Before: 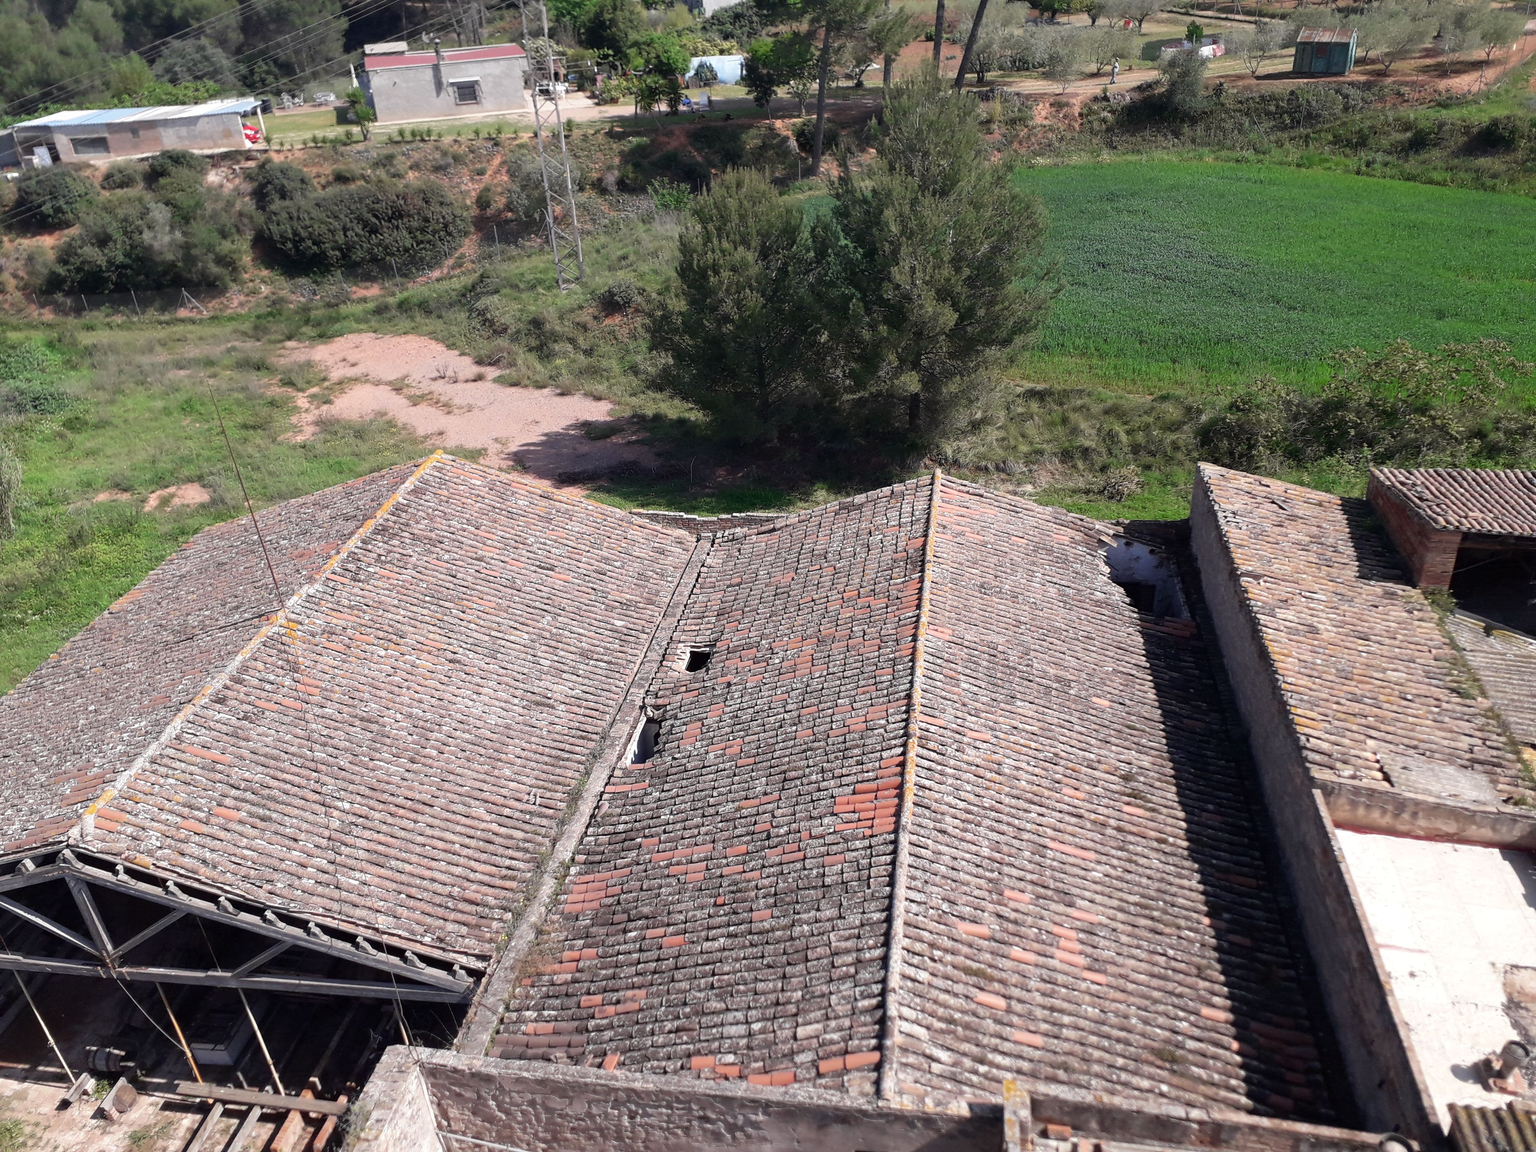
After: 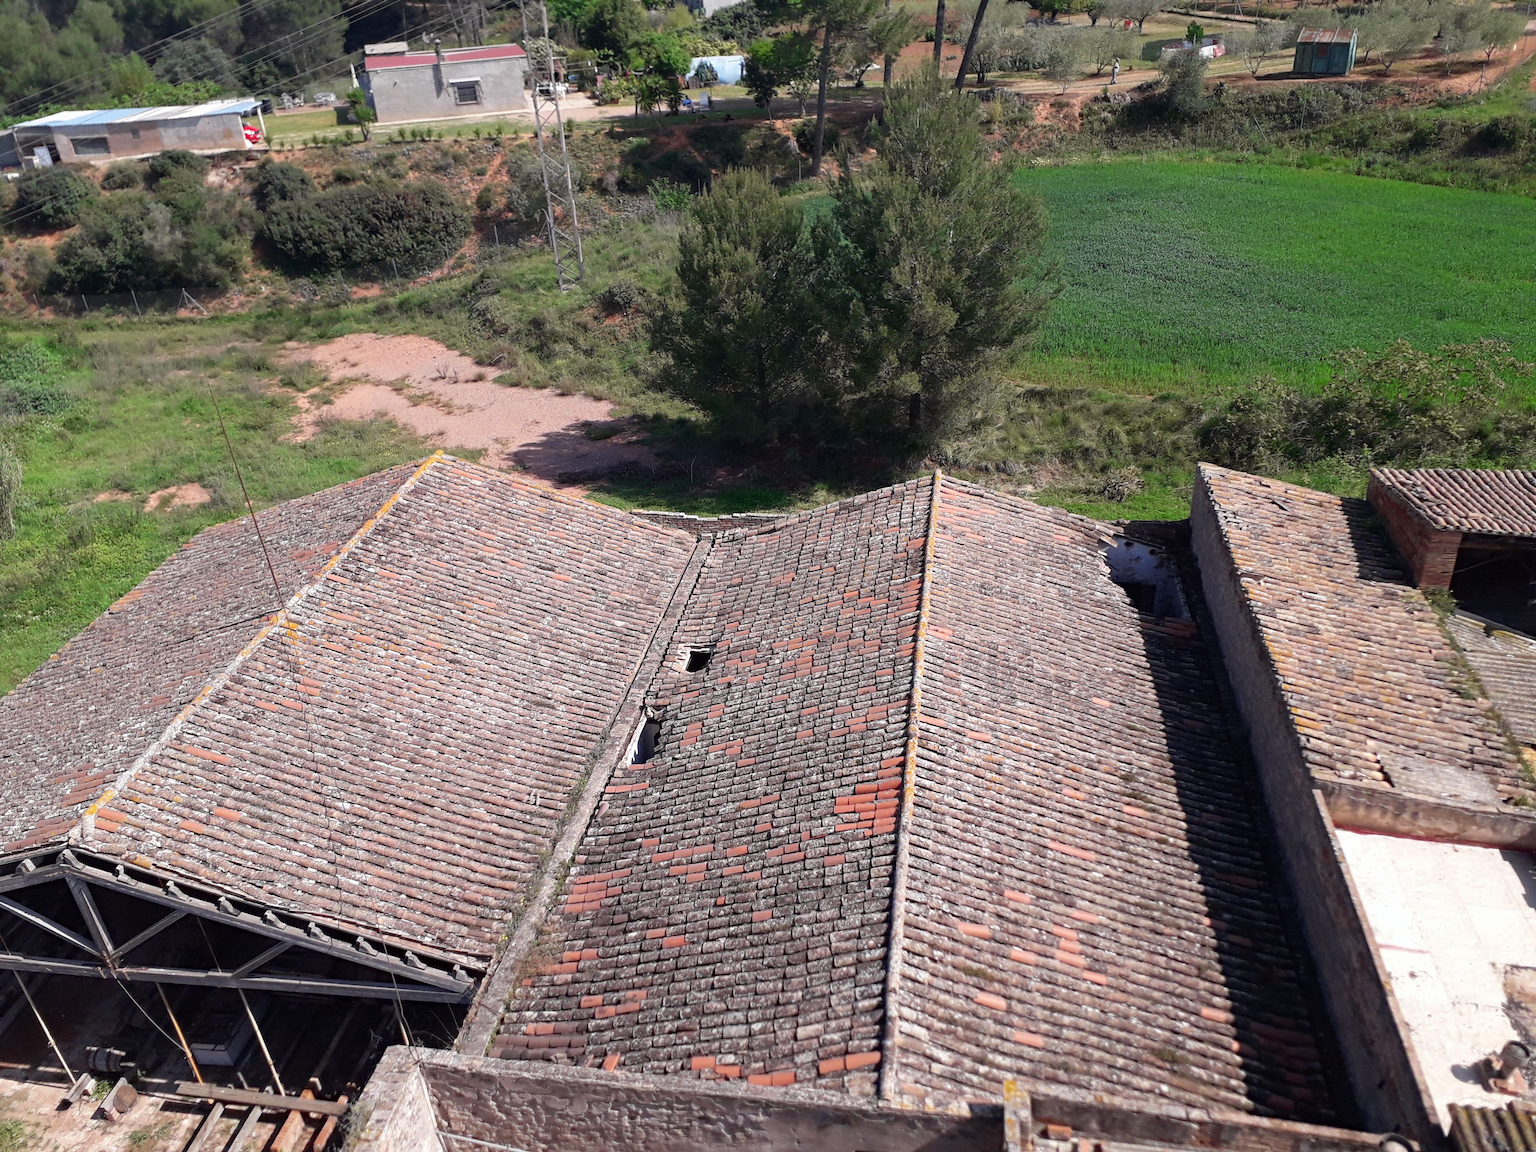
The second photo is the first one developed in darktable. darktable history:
contrast brightness saturation: contrast -0.011, brightness -0.006, saturation 0.035
haze removal: compatibility mode true, adaptive false
